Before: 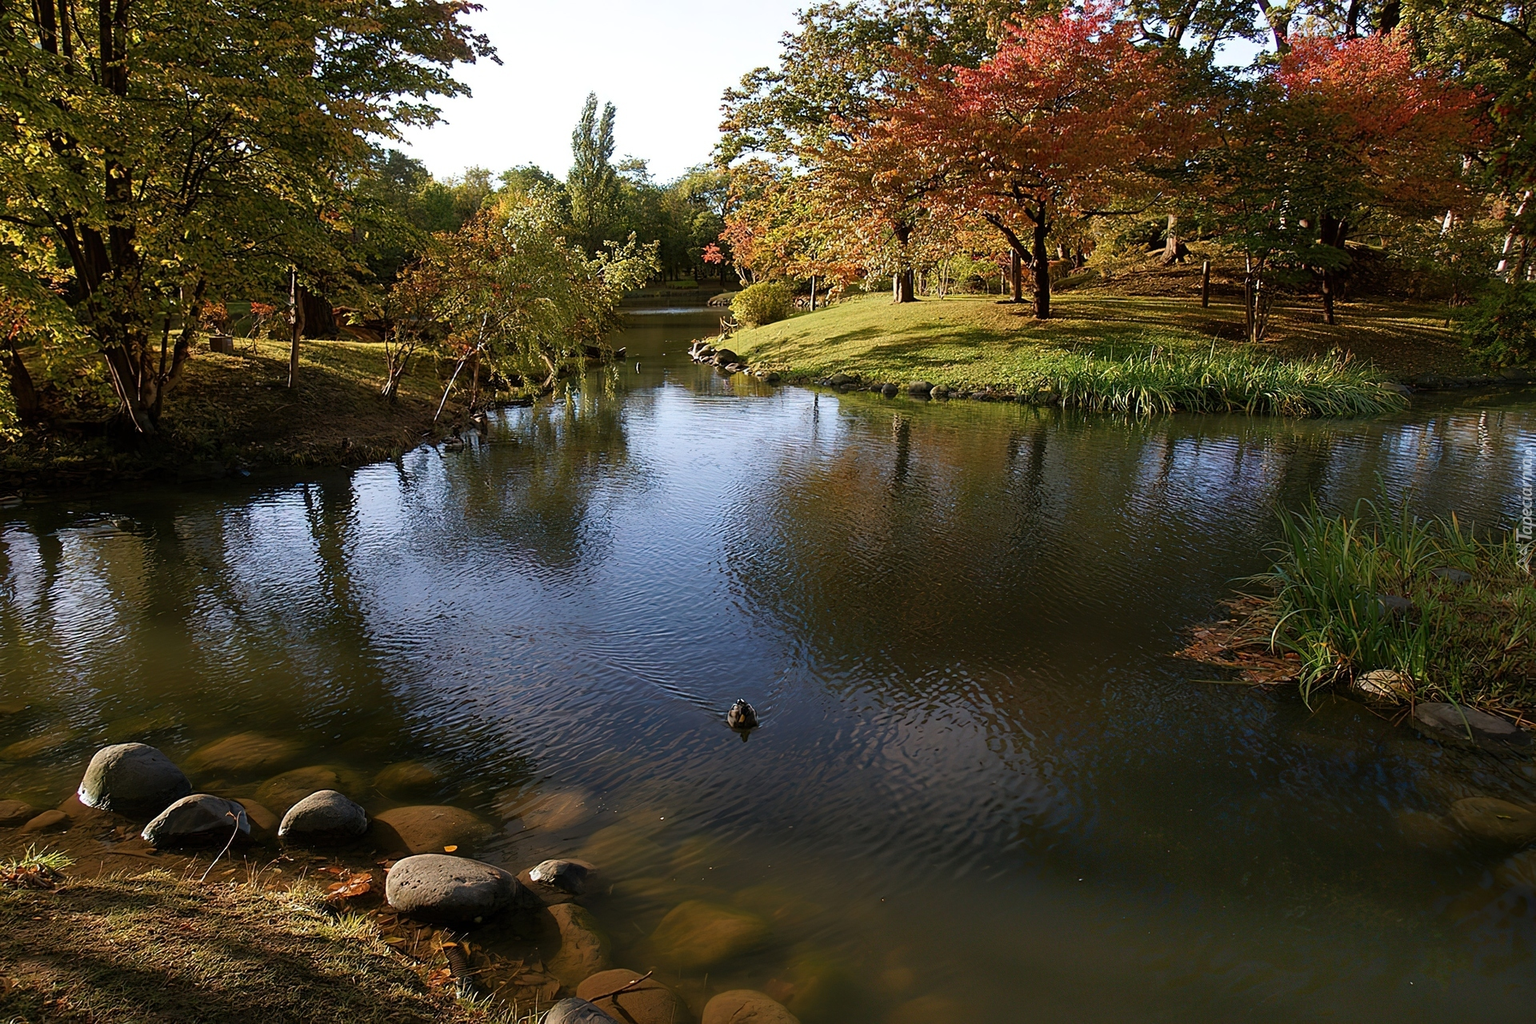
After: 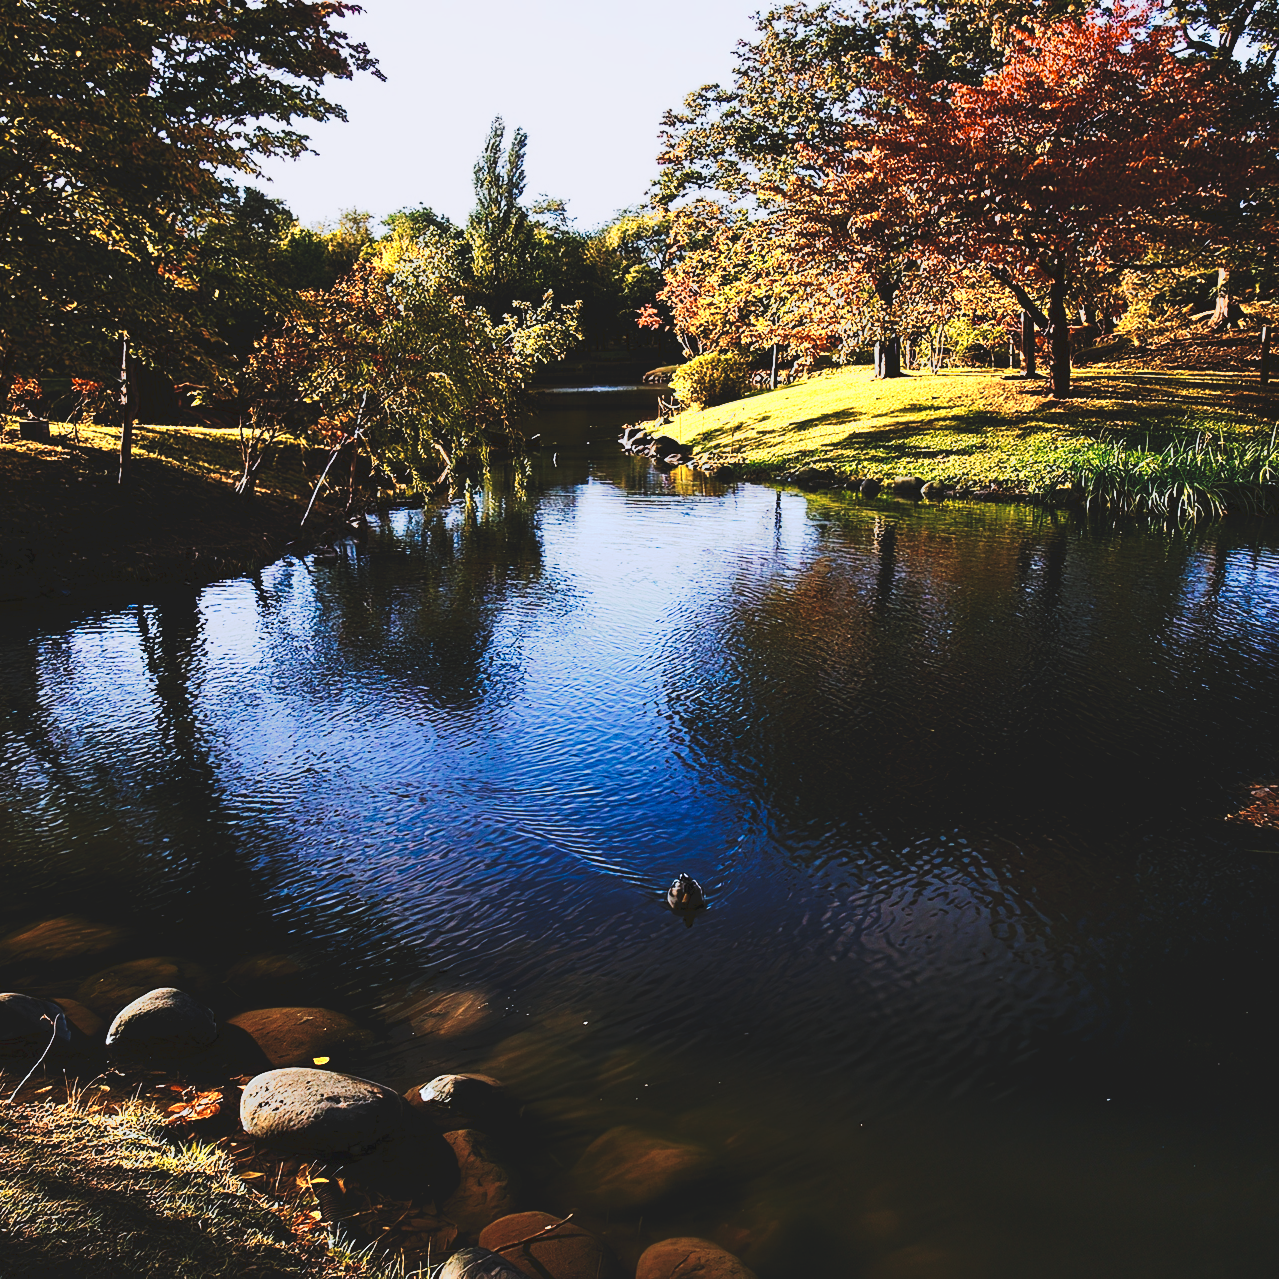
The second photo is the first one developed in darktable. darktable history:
white balance: red 0.926, green 1.003, blue 1.133
contrast equalizer: y [[0.5 ×6], [0.5 ×6], [0.5, 0.5, 0.501, 0.545, 0.707, 0.863], [0 ×6], [0 ×6]]
crop and rotate: left 12.648%, right 20.685%
graduated density: density 0.38 EV, hardness 21%, rotation -6.11°, saturation 32%
haze removal: compatibility mode true, adaptive false
sigmoid: contrast 1.93, skew 0.29, preserve hue 0%
color zones: curves: ch0 [(0.018, 0.548) (0.197, 0.654) (0.425, 0.447) (0.605, 0.658) (0.732, 0.579)]; ch1 [(0.105, 0.531) (0.224, 0.531) (0.386, 0.39) (0.618, 0.456) (0.732, 0.456) (0.956, 0.421)]; ch2 [(0.039, 0.583) (0.215, 0.465) (0.399, 0.544) (0.465, 0.548) (0.614, 0.447) (0.724, 0.43) (0.882, 0.623) (0.956, 0.632)]
tone curve: curves: ch0 [(0, 0) (0.003, 0.108) (0.011, 0.113) (0.025, 0.113) (0.044, 0.121) (0.069, 0.132) (0.1, 0.145) (0.136, 0.158) (0.177, 0.182) (0.224, 0.215) (0.277, 0.27) (0.335, 0.341) (0.399, 0.424) (0.468, 0.528) (0.543, 0.622) (0.623, 0.721) (0.709, 0.79) (0.801, 0.846) (0.898, 0.871) (1, 1)], preserve colors none
